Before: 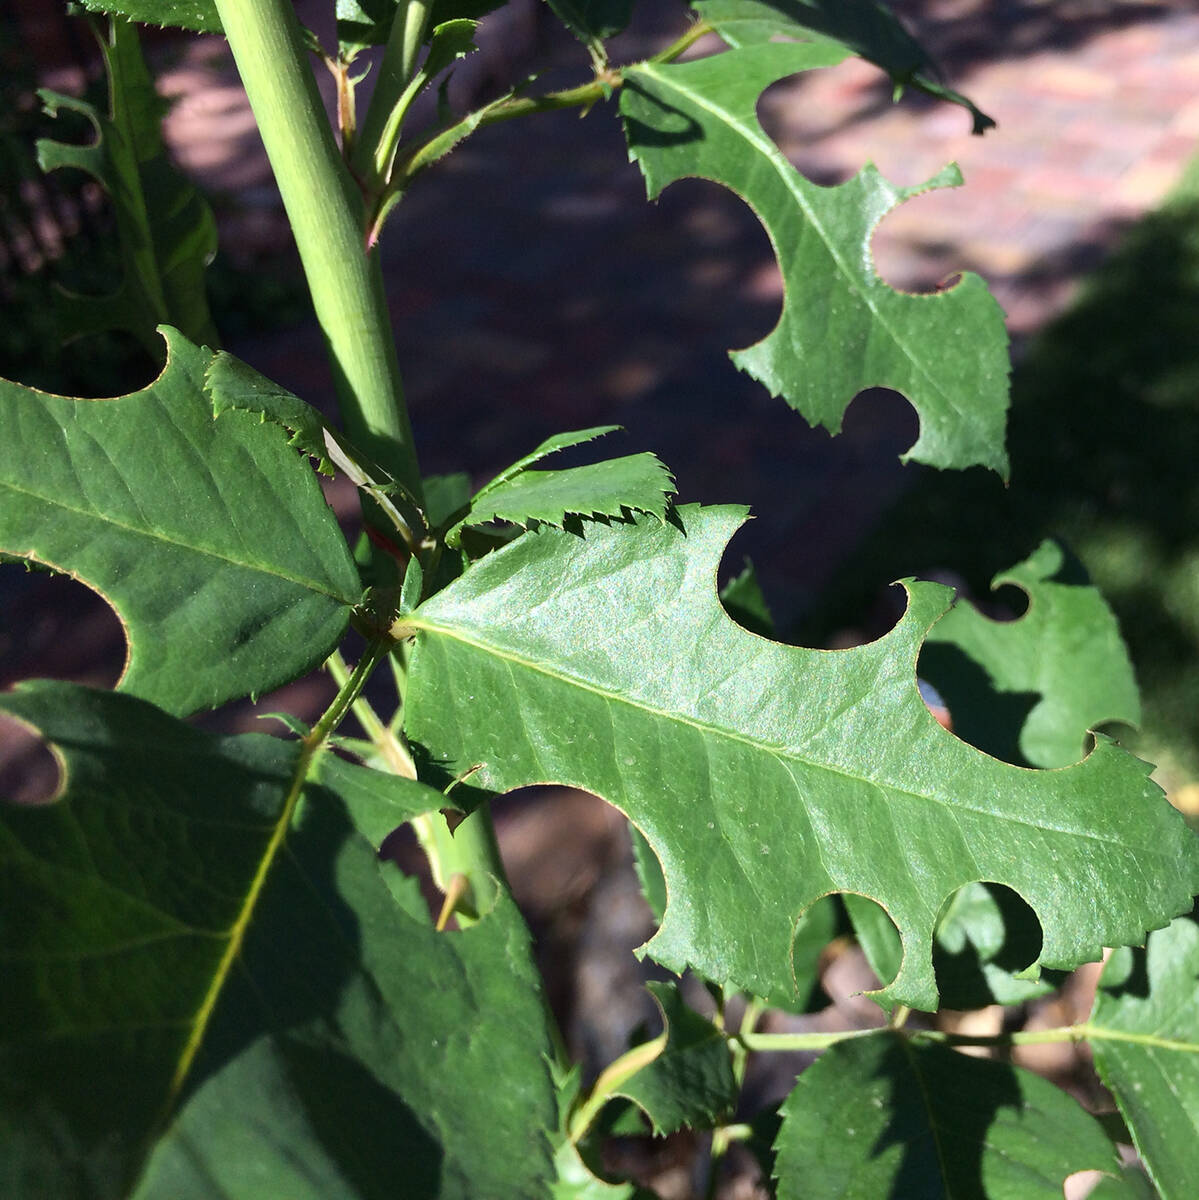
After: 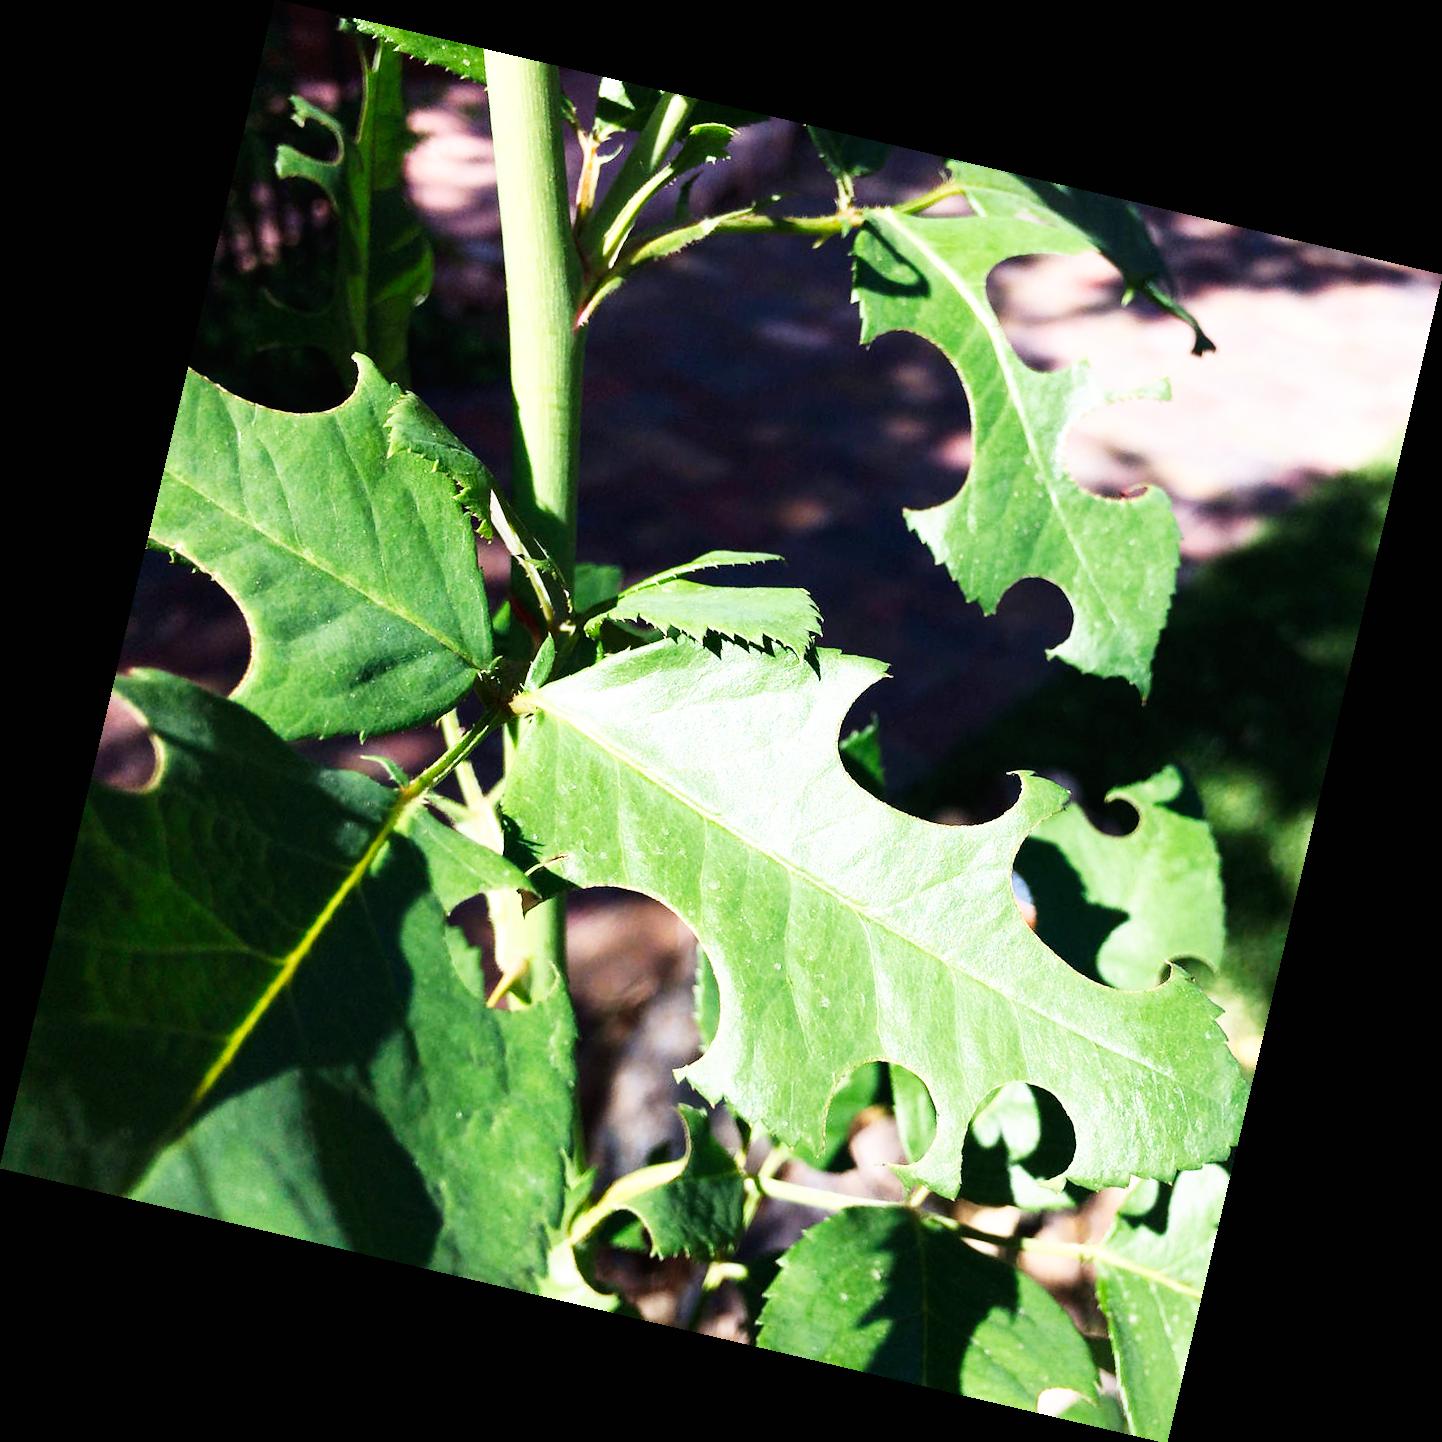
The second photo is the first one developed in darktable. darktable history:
rotate and perspective: rotation 13.27°, automatic cropping off
base curve: curves: ch0 [(0, 0) (0.007, 0.004) (0.027, 0.03) (0.046, 0.07) (0.207, 0.54) (0.442, 0.872) (0.673, 0.972) (1, 1)], preserve colors none
